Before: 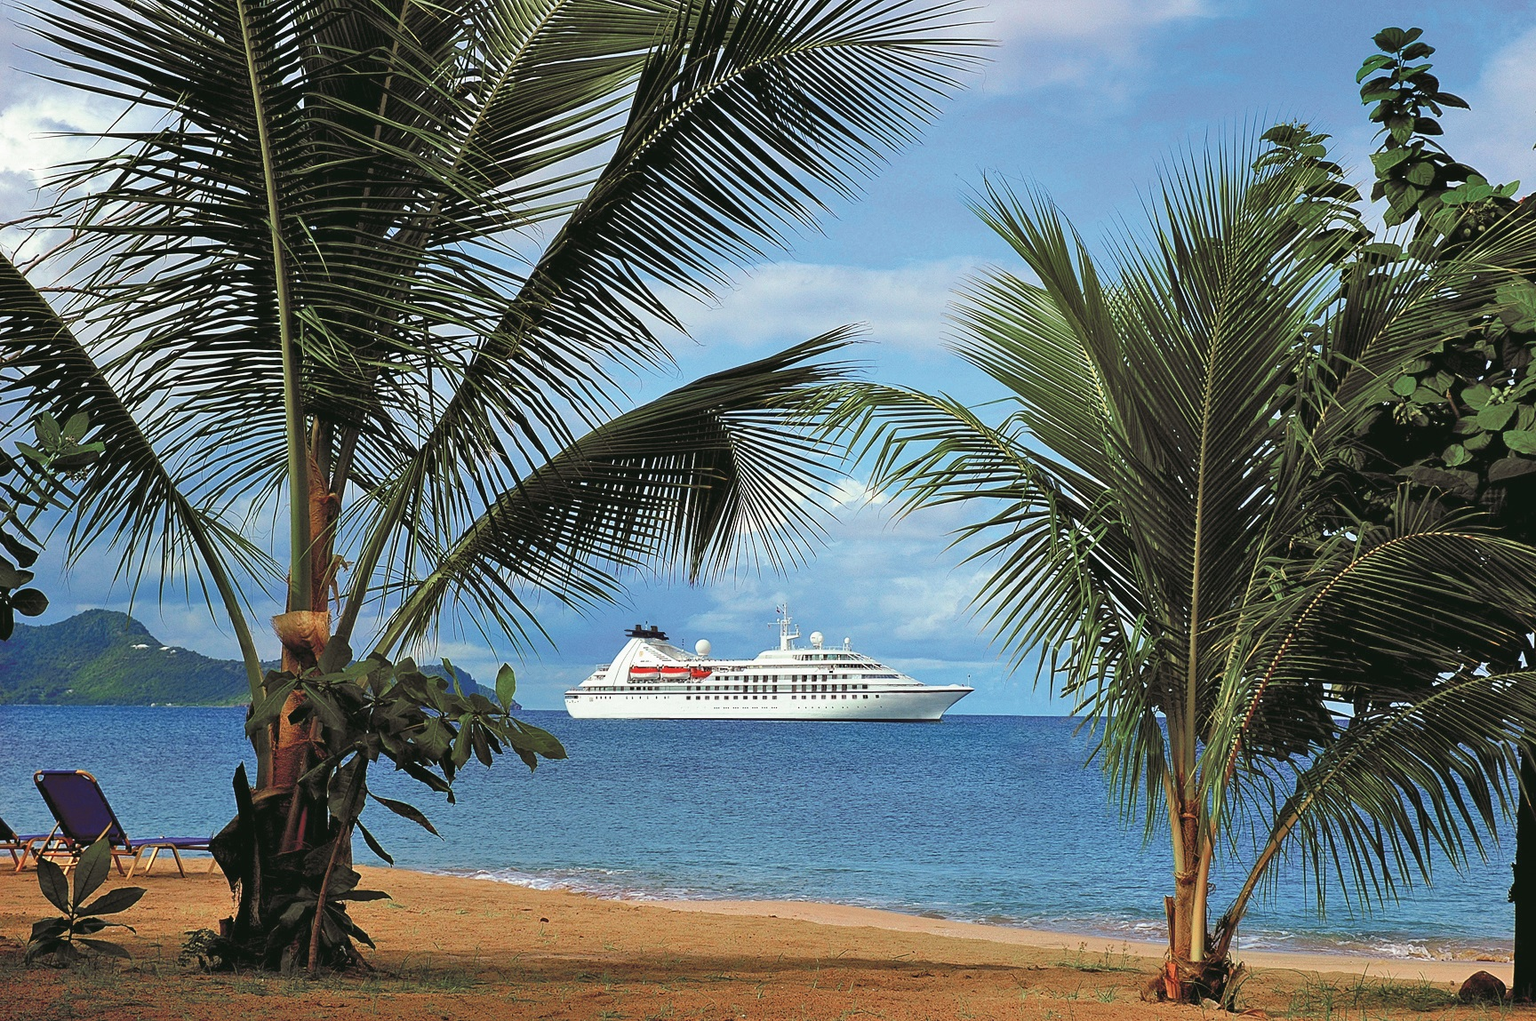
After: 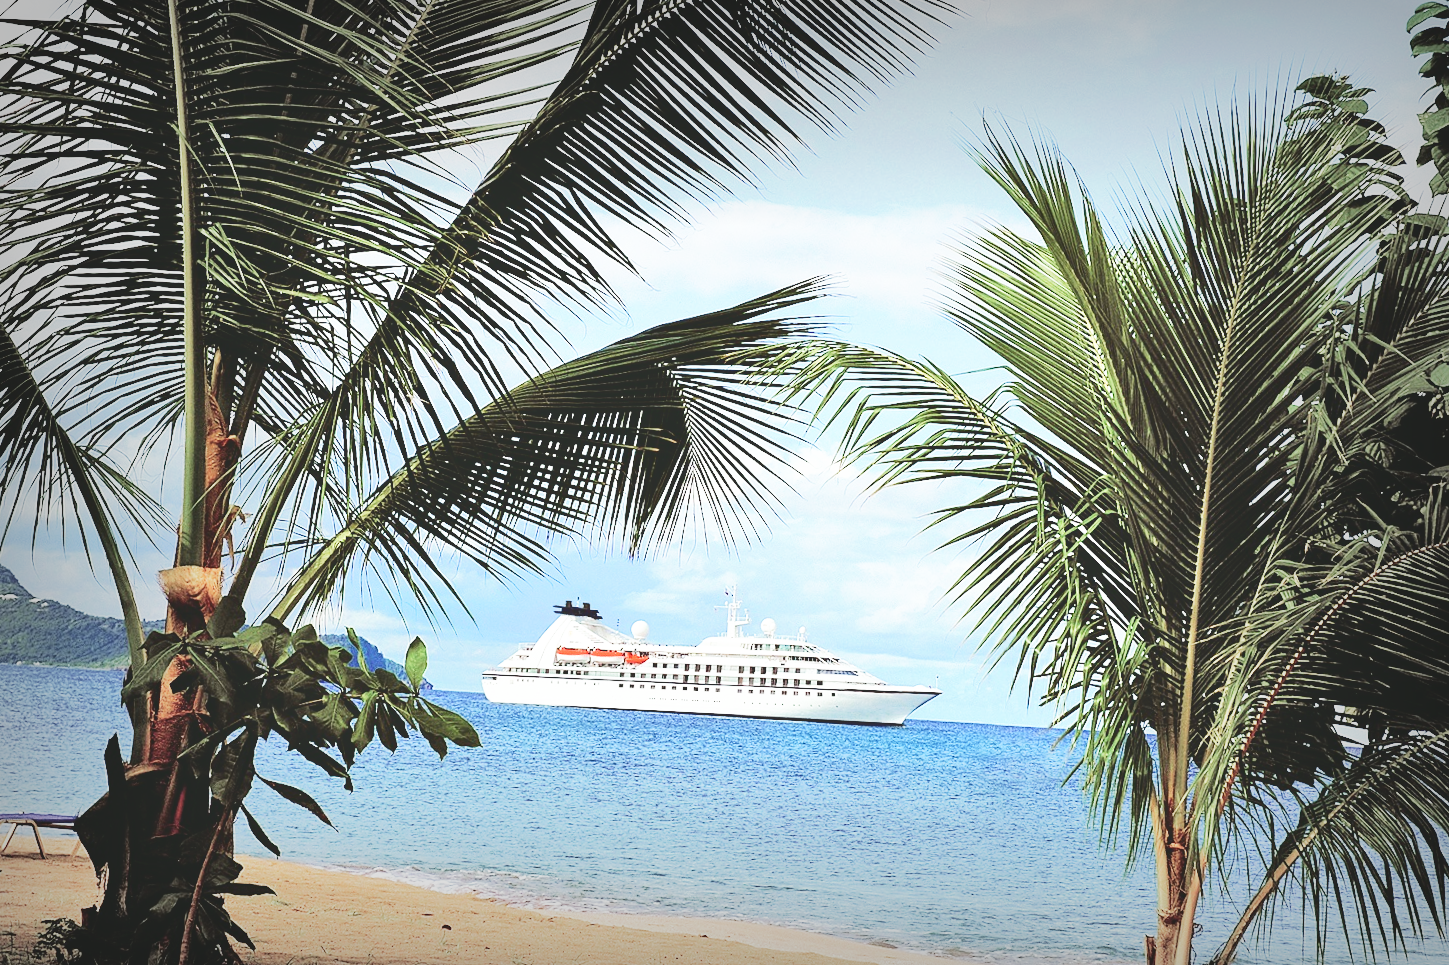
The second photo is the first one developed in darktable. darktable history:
crop and rotate: angle -2.88°, left 5.178%, top 5.174%, right 4.726%, bottom 4.564%
vignetting: fall-off start 54.04%, center (0, 0.009), automatic ratio true, width/height ratio 1.312, shape 0.222
color correction: highlights b* -0.016, saturation 0.875
base curve: curves: ch0 [(0, 0) (0.007, 0.004) (0.027, 0.03) (0.046, 0.07) (0.207, 0.54) (0.442, 0.872) (0.673, 0.972) (1, 1)], preserve colors none
tone curve: curves: ch0 [(0, 0) (0.003, 0.174) (0.011, 0.178) (0.025, 0.182) (0.044, 0.185) (0.069, 0.191) (0.1, 0.194) (0.136, 0.199) (0.177, 0.219) (0.224, 0.246) (0.277, 0.284) (0.335, 0.35) (0.399, 0.43) (0.468, 0.539) (0.543, 0.637) (0.623, 0.711) (0.709, 0.799) (0.801, 0.865) (0.898, 0.914) (1, 1)], color space Lab, independent channels, preserve colors none
